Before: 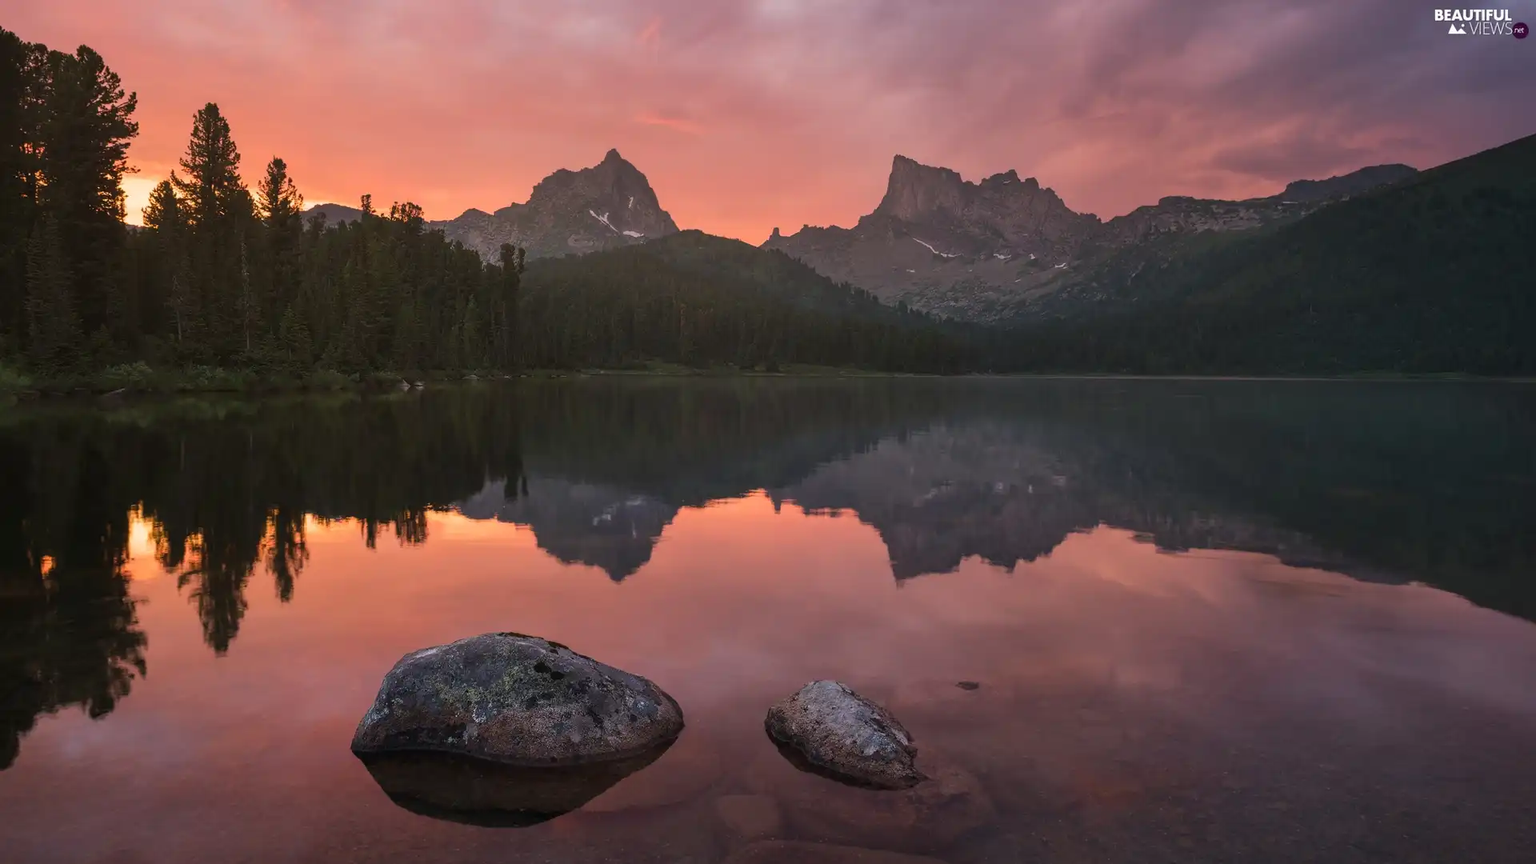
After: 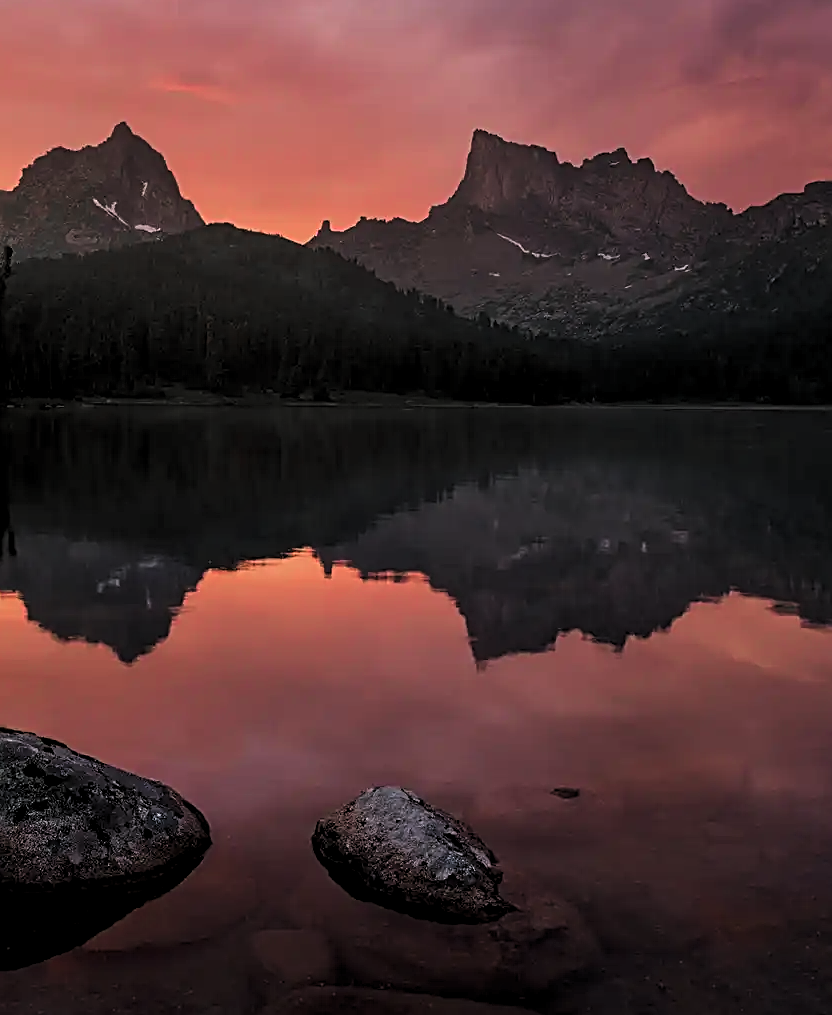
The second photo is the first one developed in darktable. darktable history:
crop: left 33.562%, top 6.014%, right 23.06%
color zones: curves: ch1 [(0, 0.708) (0.088, 0.648) (0.245, 0.187) (0.429, 0.326) (0.571, 0.498) (0.714, 0.5) (0.857, 0.5) (1, 0.708)]
exposure: black level correction 0.005, exposure 0.015 EV, compensate exposure bias true, compensate highlight preservation false
sharpen: radius 2.699, amount 0.667
levels: levels [0.116, 0.574, 1]
